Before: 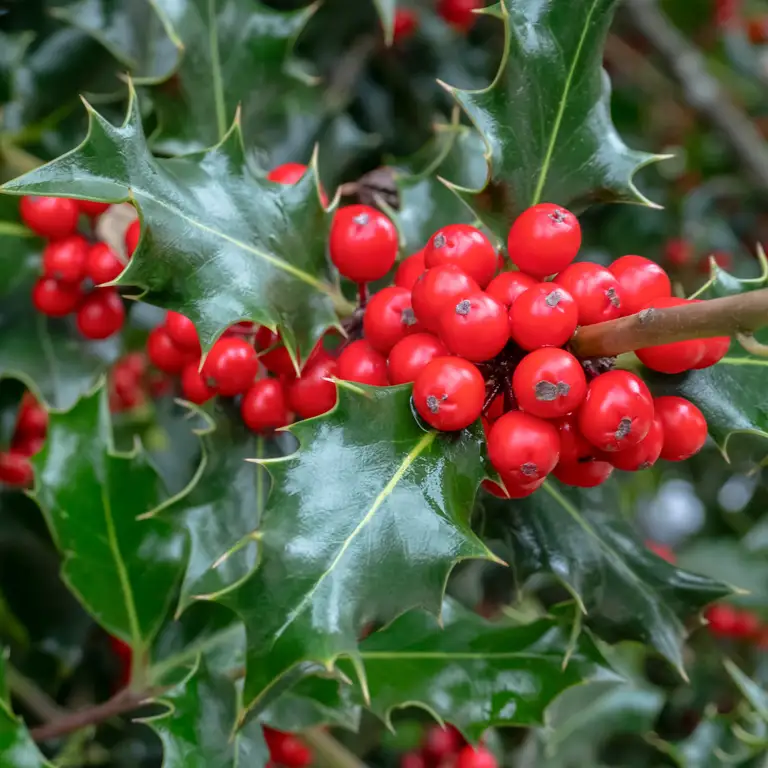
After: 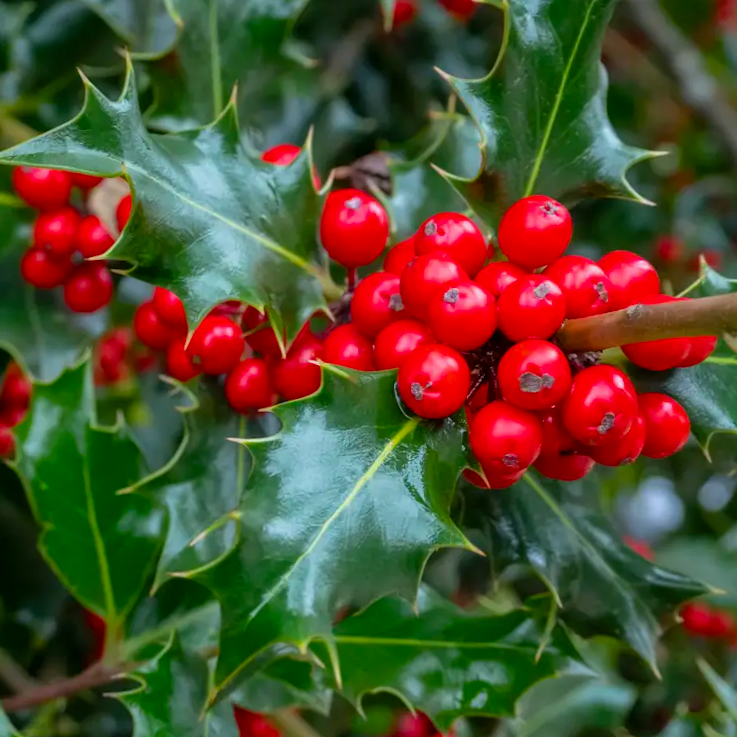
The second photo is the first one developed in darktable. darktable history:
color balance rgb: perceptual saturation grading › global saturation 25%, global vibrance 20%
crop and rotate: angle -2.38°
contrast brightness saturation: contrast 0.05
exposure: exposure -0.064 EV, compensate highlight preservation false
shadows and highlights: shadows 25, white point adjustment -3, highlights -30
